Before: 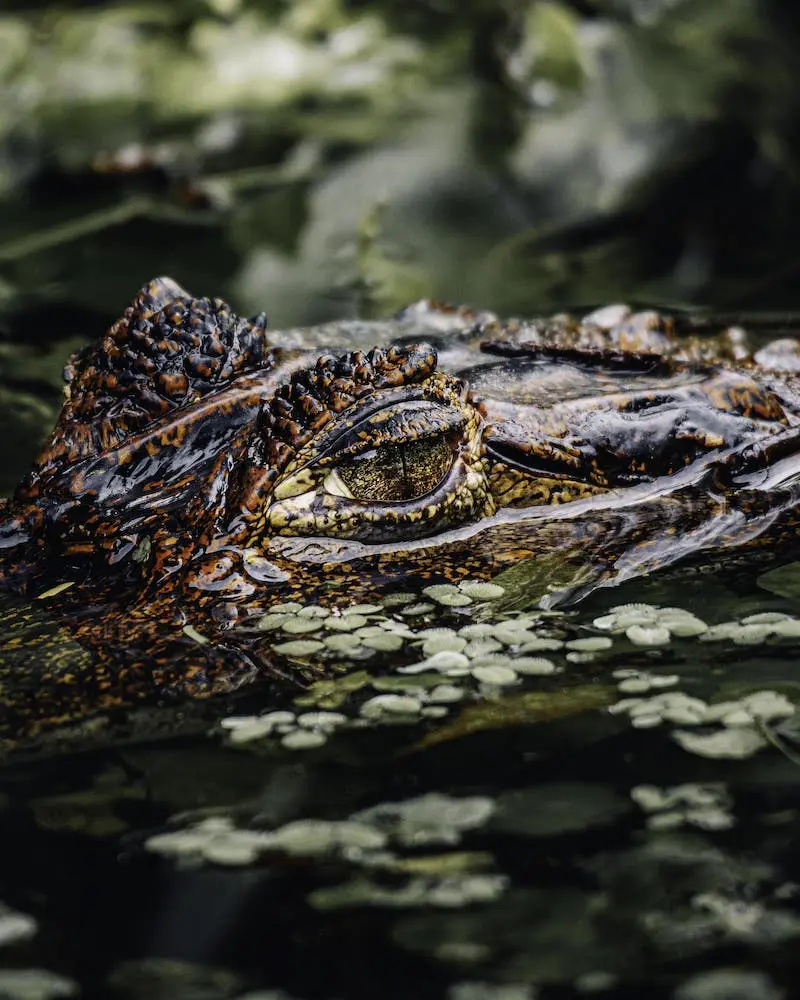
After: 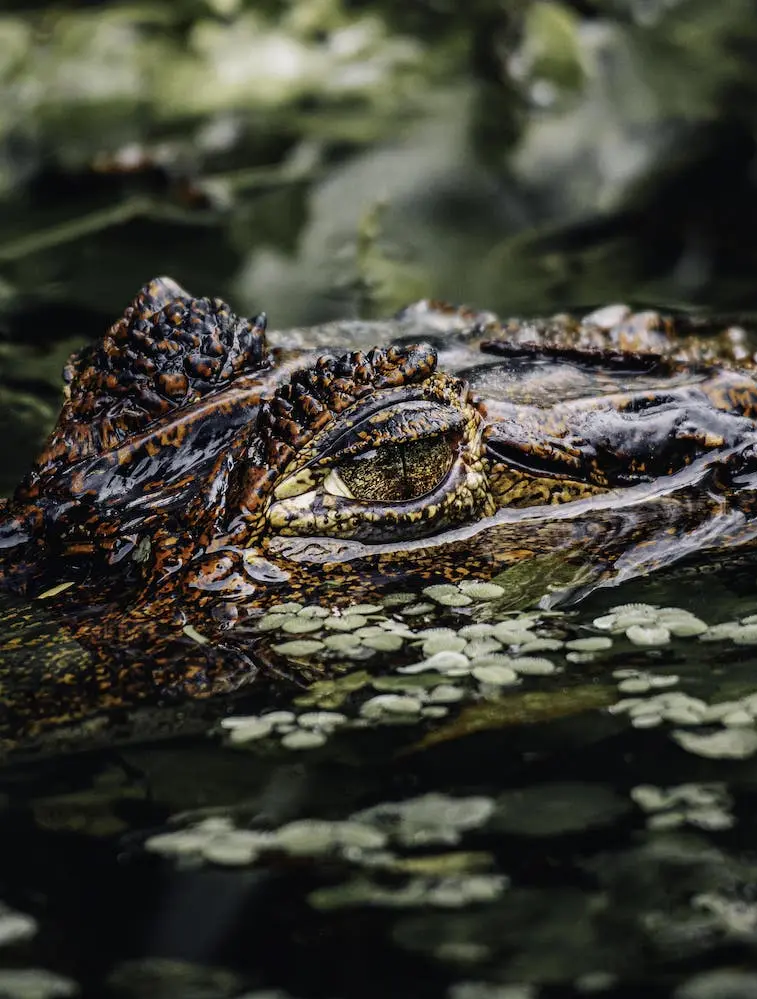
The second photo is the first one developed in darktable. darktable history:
crop and rotate: left 0%, right 5.252%
